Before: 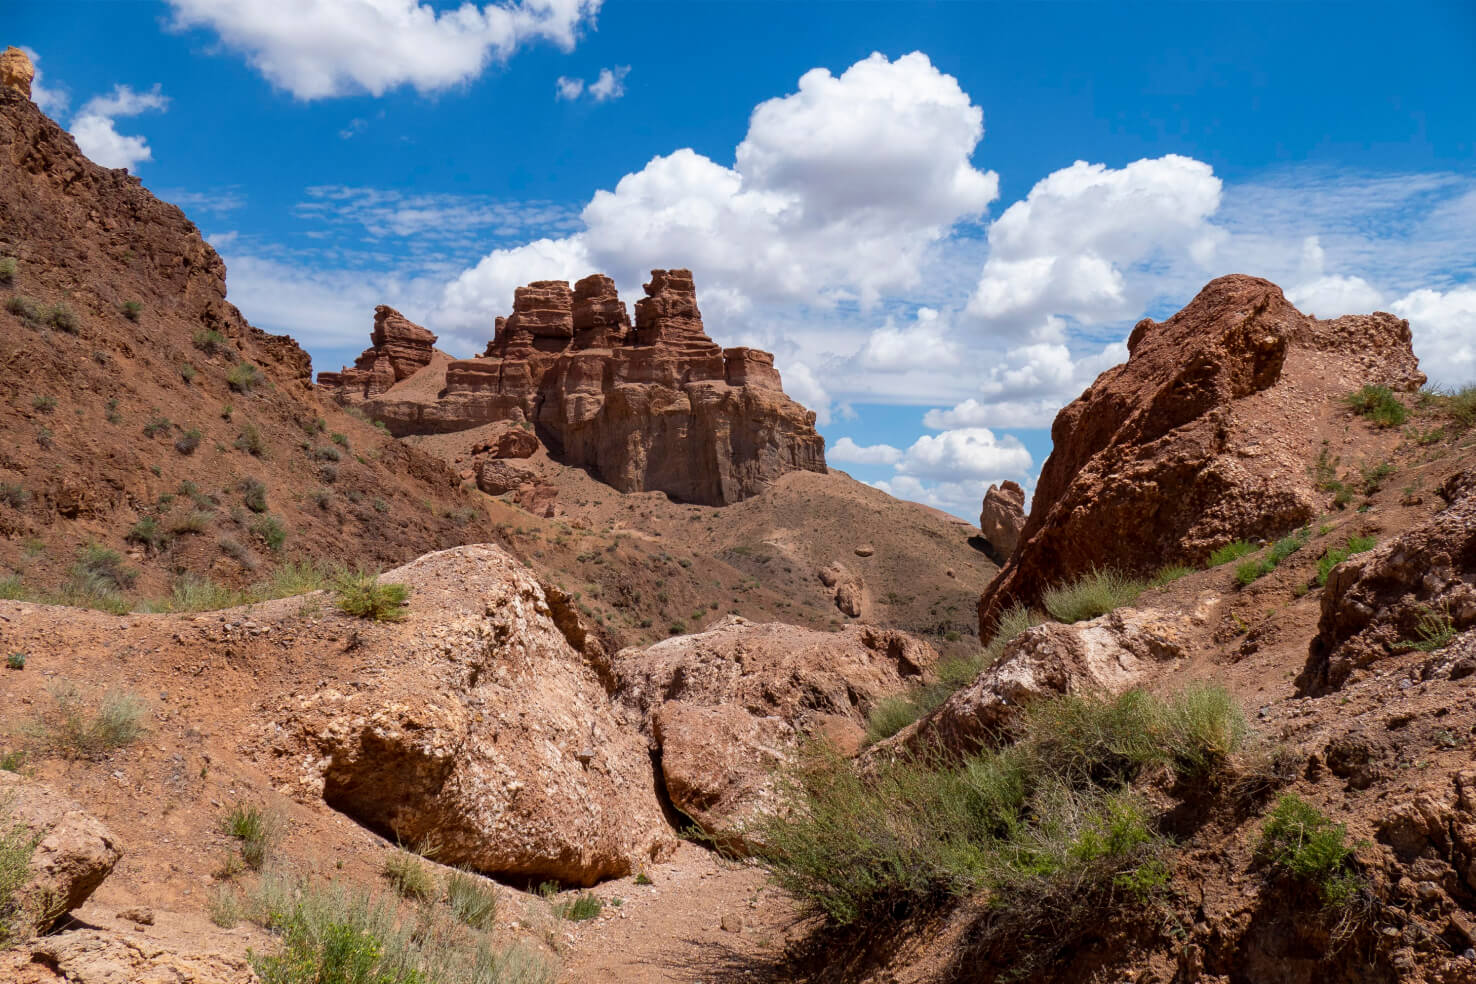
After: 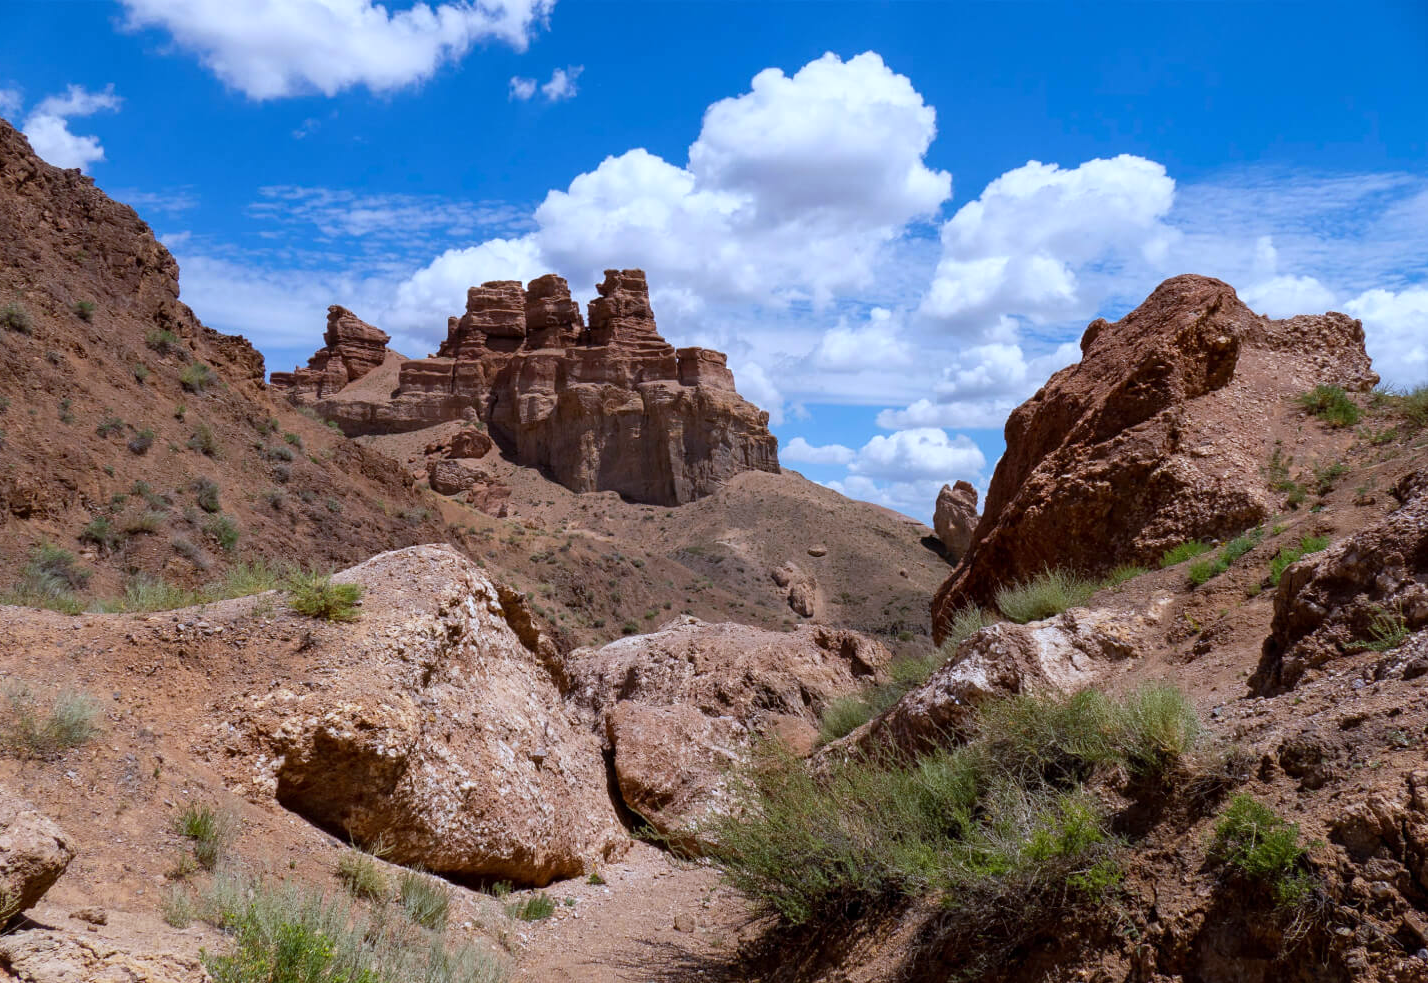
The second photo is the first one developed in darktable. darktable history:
white balance: red 0.926, green 1.003, blue 1.133
crop and rotate: left 3.238%
